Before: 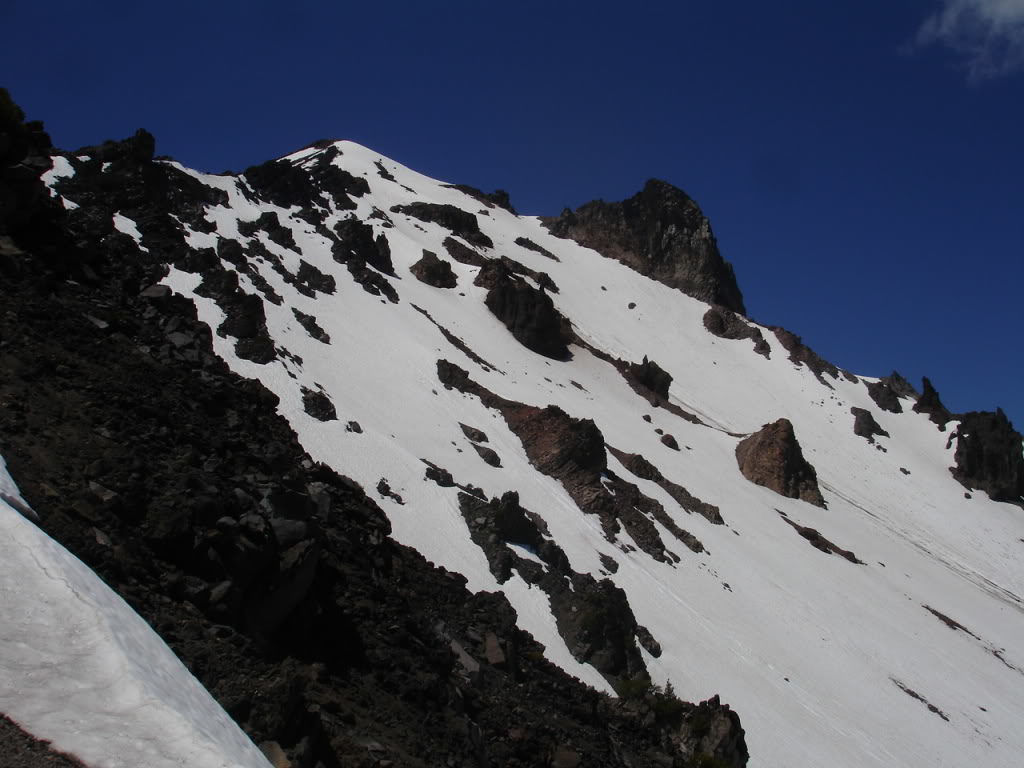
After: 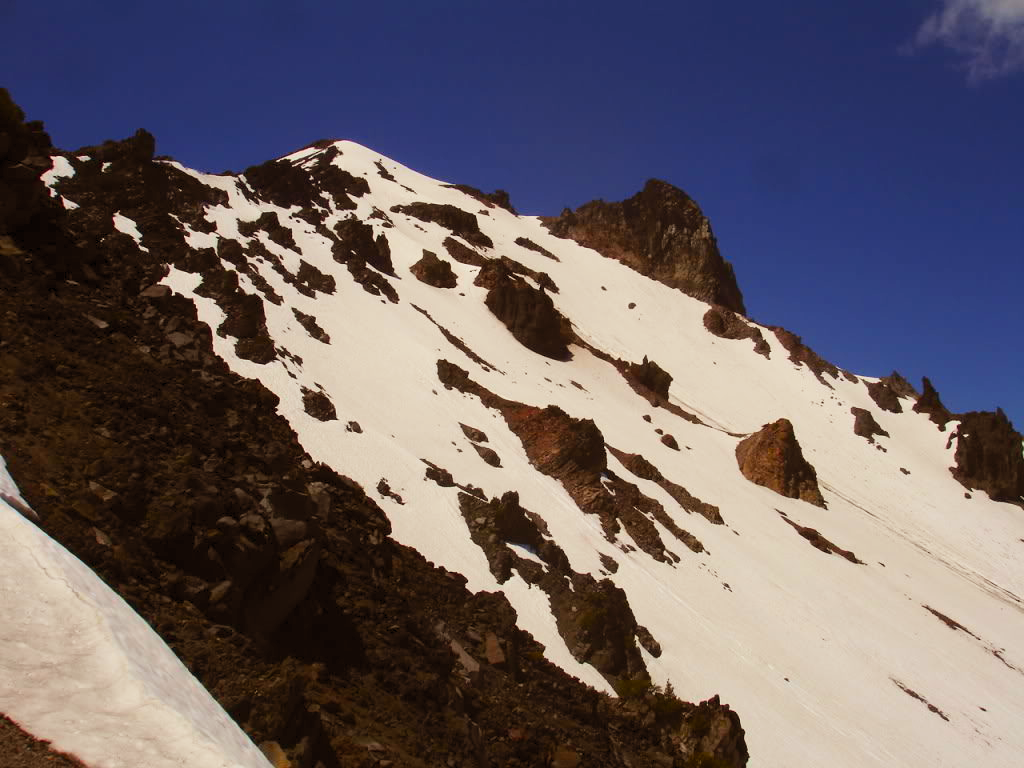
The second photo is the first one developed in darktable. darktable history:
color balance rgb: power › luminance 9.759%, power › chroma 2.816%, power › hue 57.01°, perceptual saturation grading › global saturation 19.884%, global vibrance 20%
contrast brightness saturation: contrast 0.199, brightness 0.157, saturation 0.228
